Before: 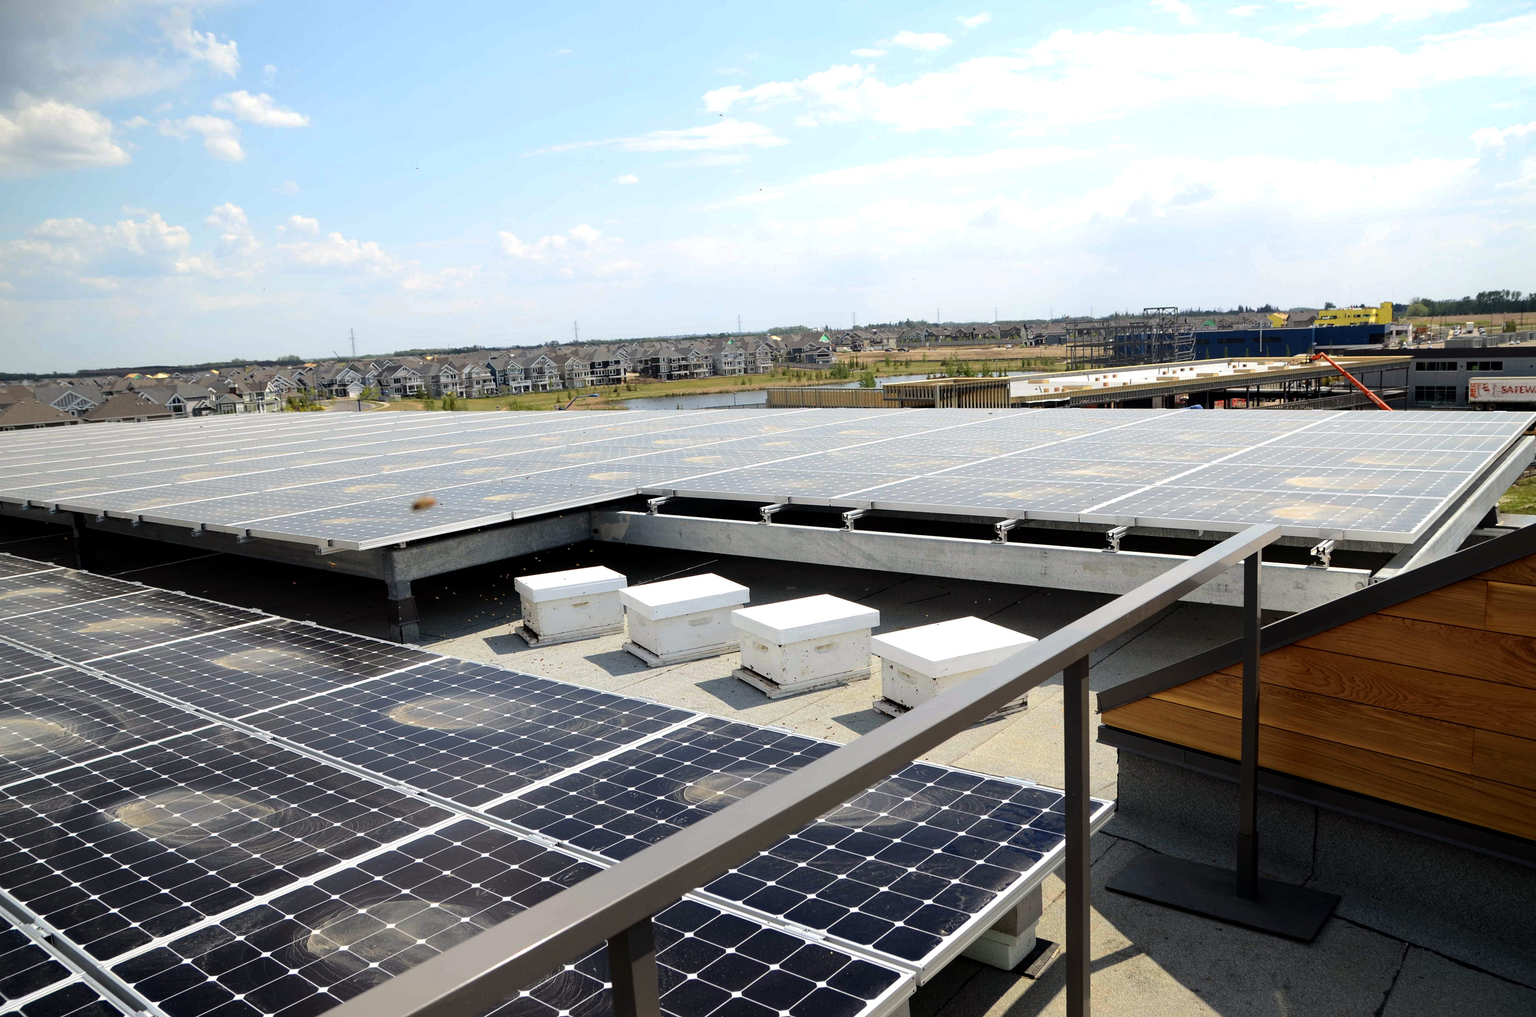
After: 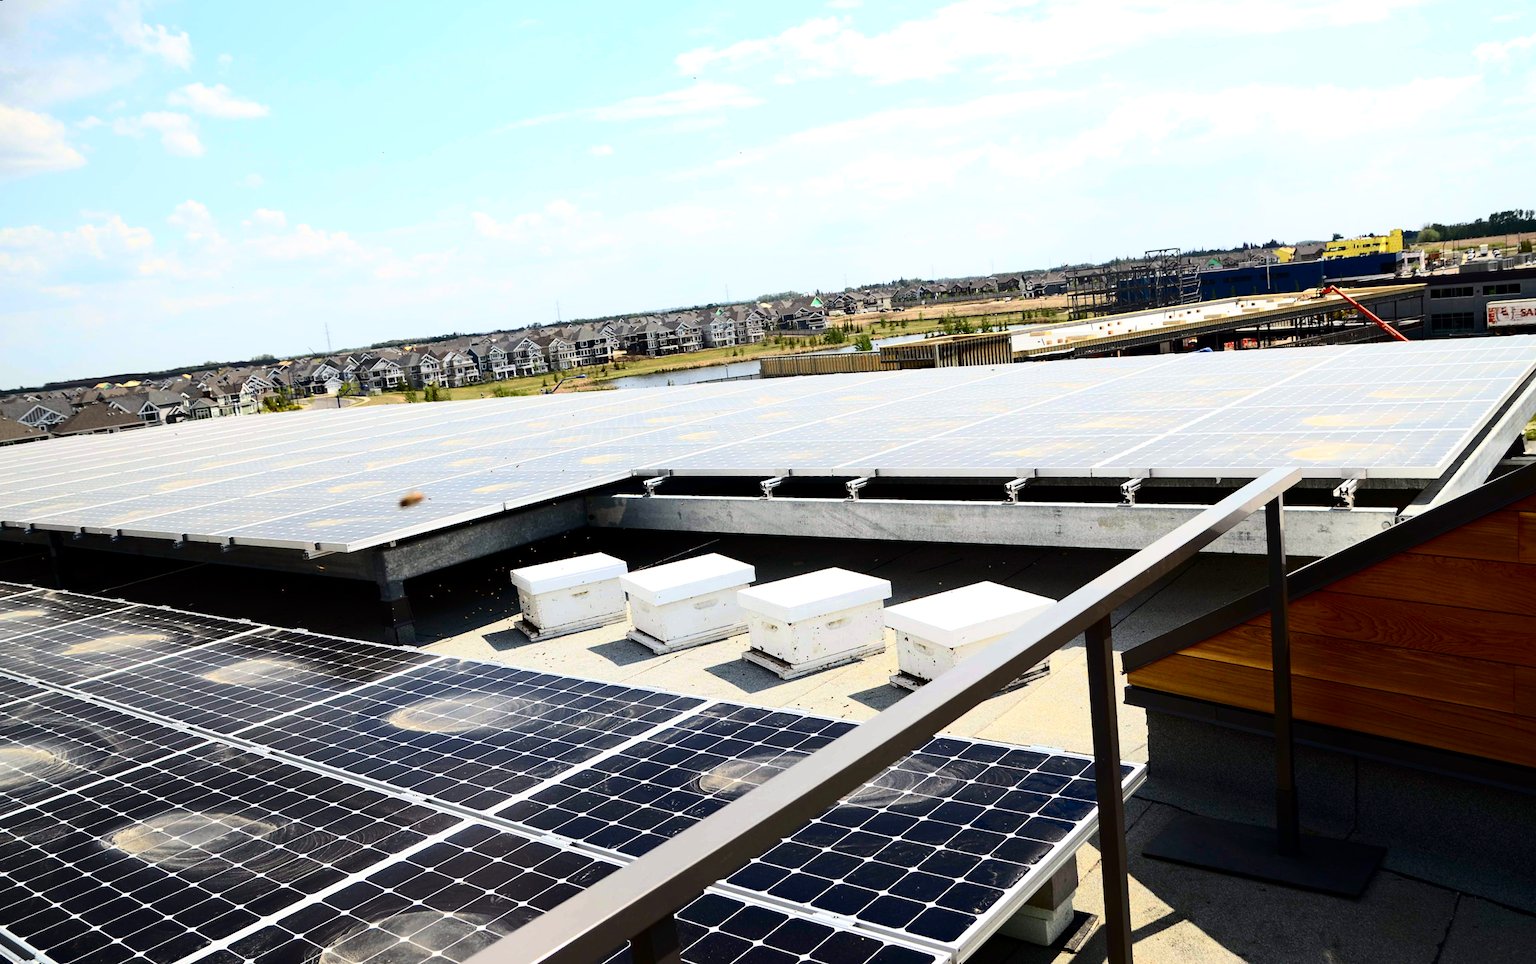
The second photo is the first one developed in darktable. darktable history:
contrast brightness saturation: contrast 0.4, brightness 0.05, saturation 0.25
rotate and perspective: rotation -3.52°, crop left 0.036, crop right 0.964, crop top 0.081, crop bottom 0.919
